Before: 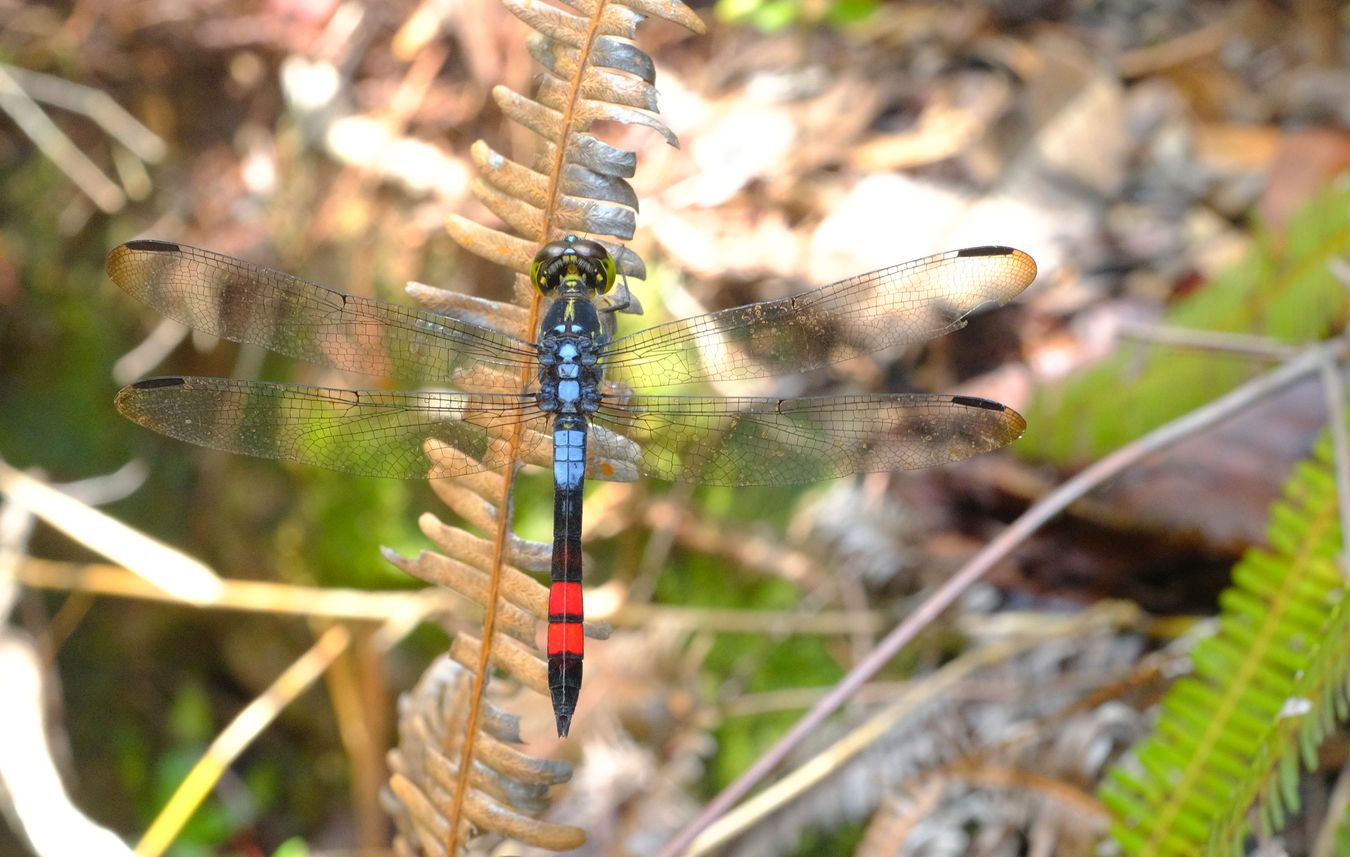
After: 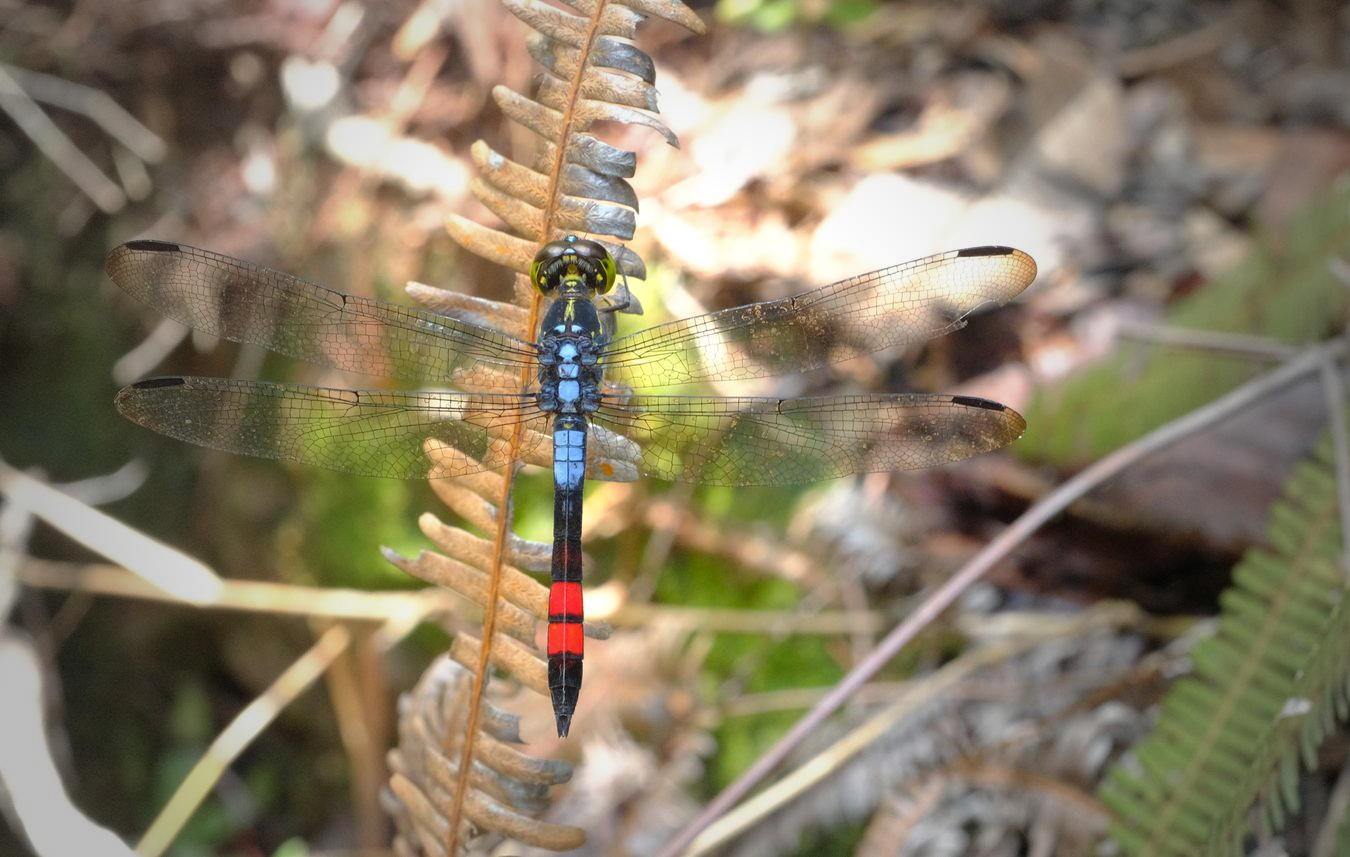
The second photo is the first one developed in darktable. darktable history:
shadows and highlights: radius 126.4, shadows 30.41, highlights -31, low approximation 0.01, soften with gaussian
vignetting: fall-off start 34.75%, fall-off radius 64.78%, width/height ratio 0.956
